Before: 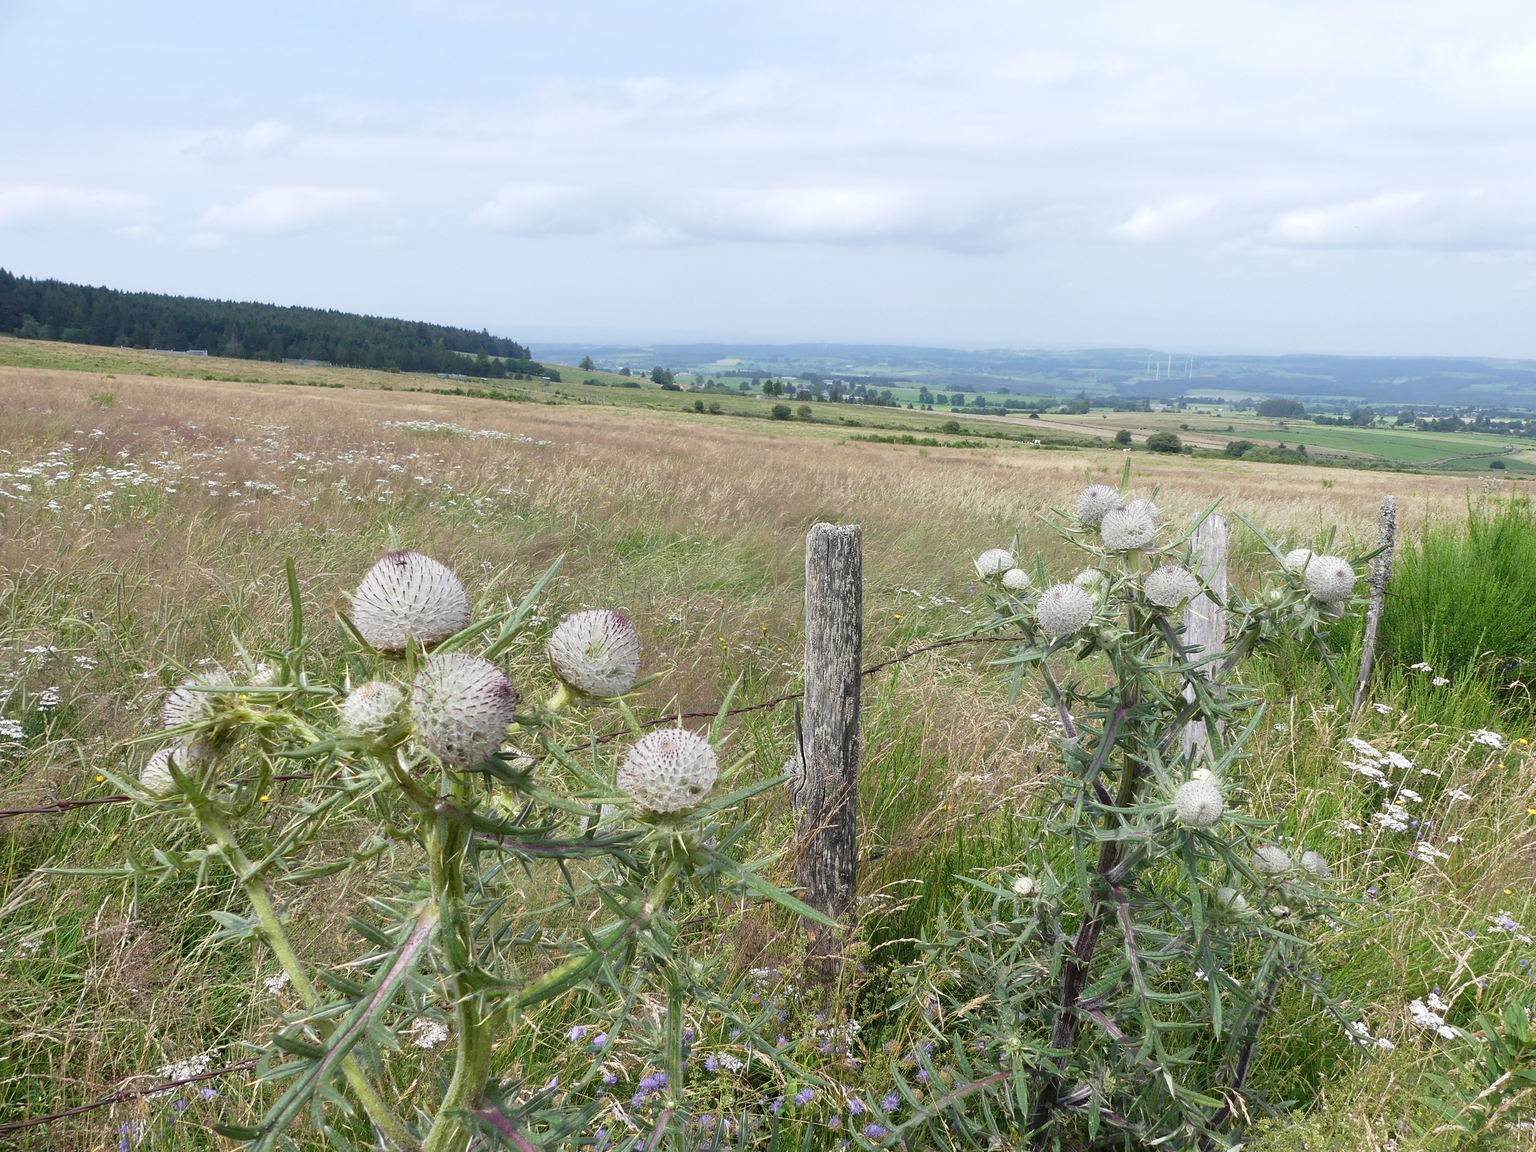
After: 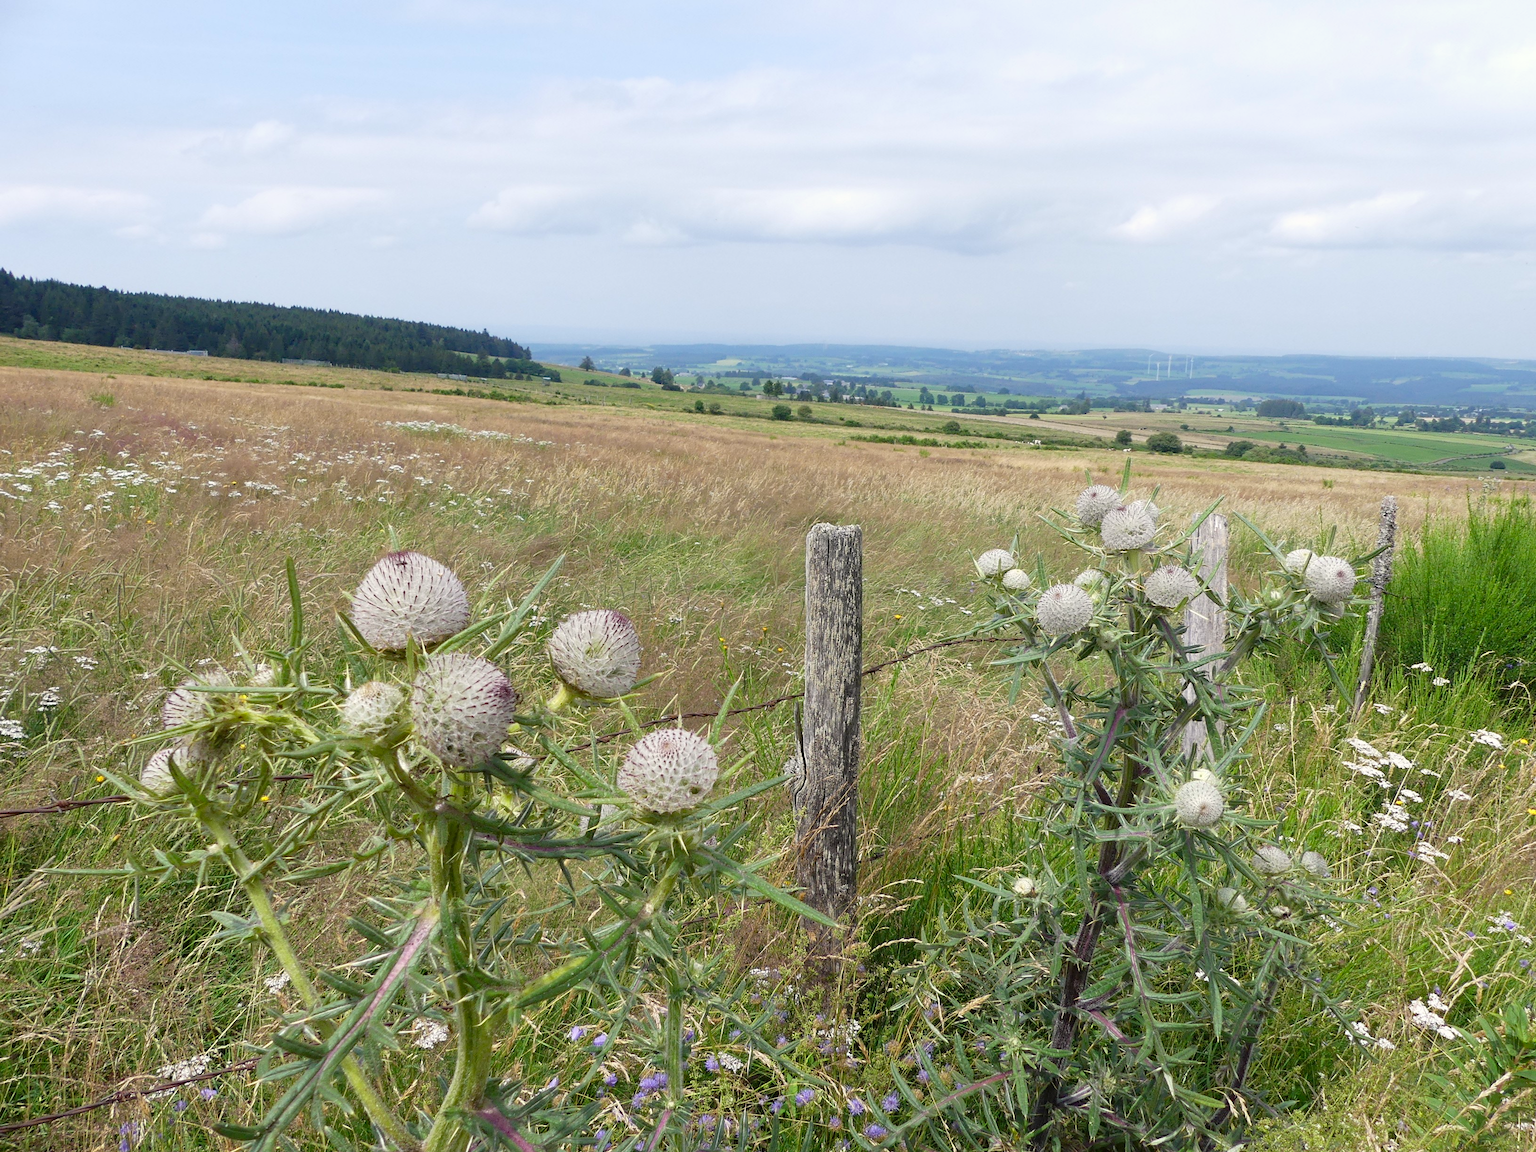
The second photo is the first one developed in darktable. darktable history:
haze removal: compatibility mode true, adaptive false
color correction: highlights a* 0.816, highlights b* 2.78, saturation 1.1
